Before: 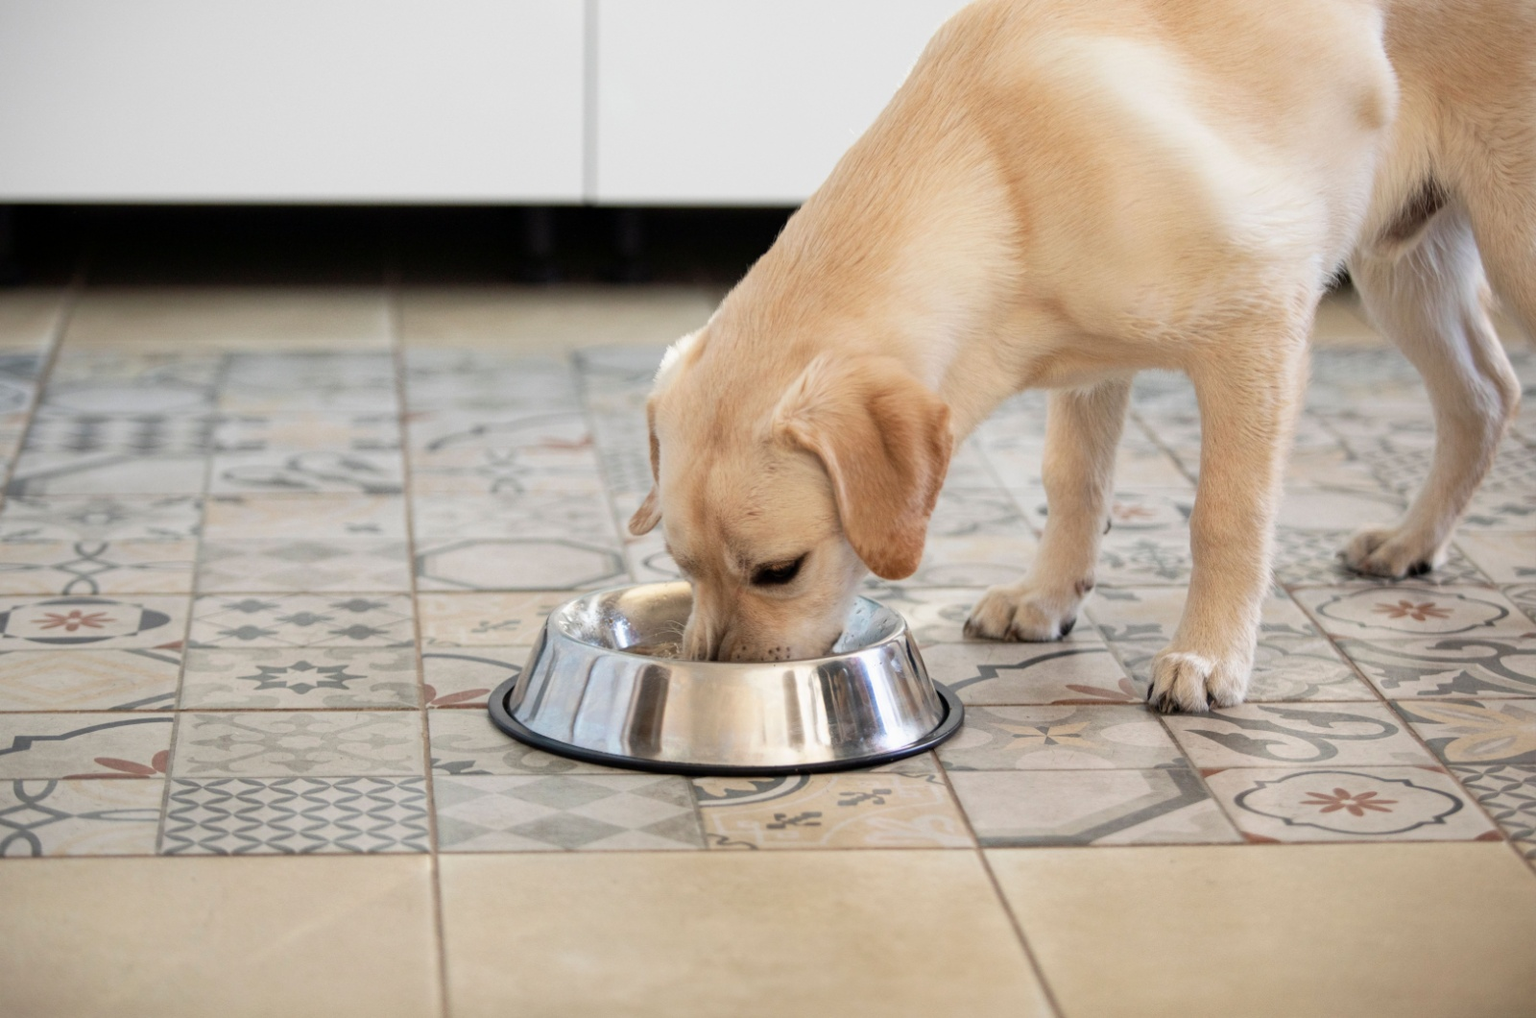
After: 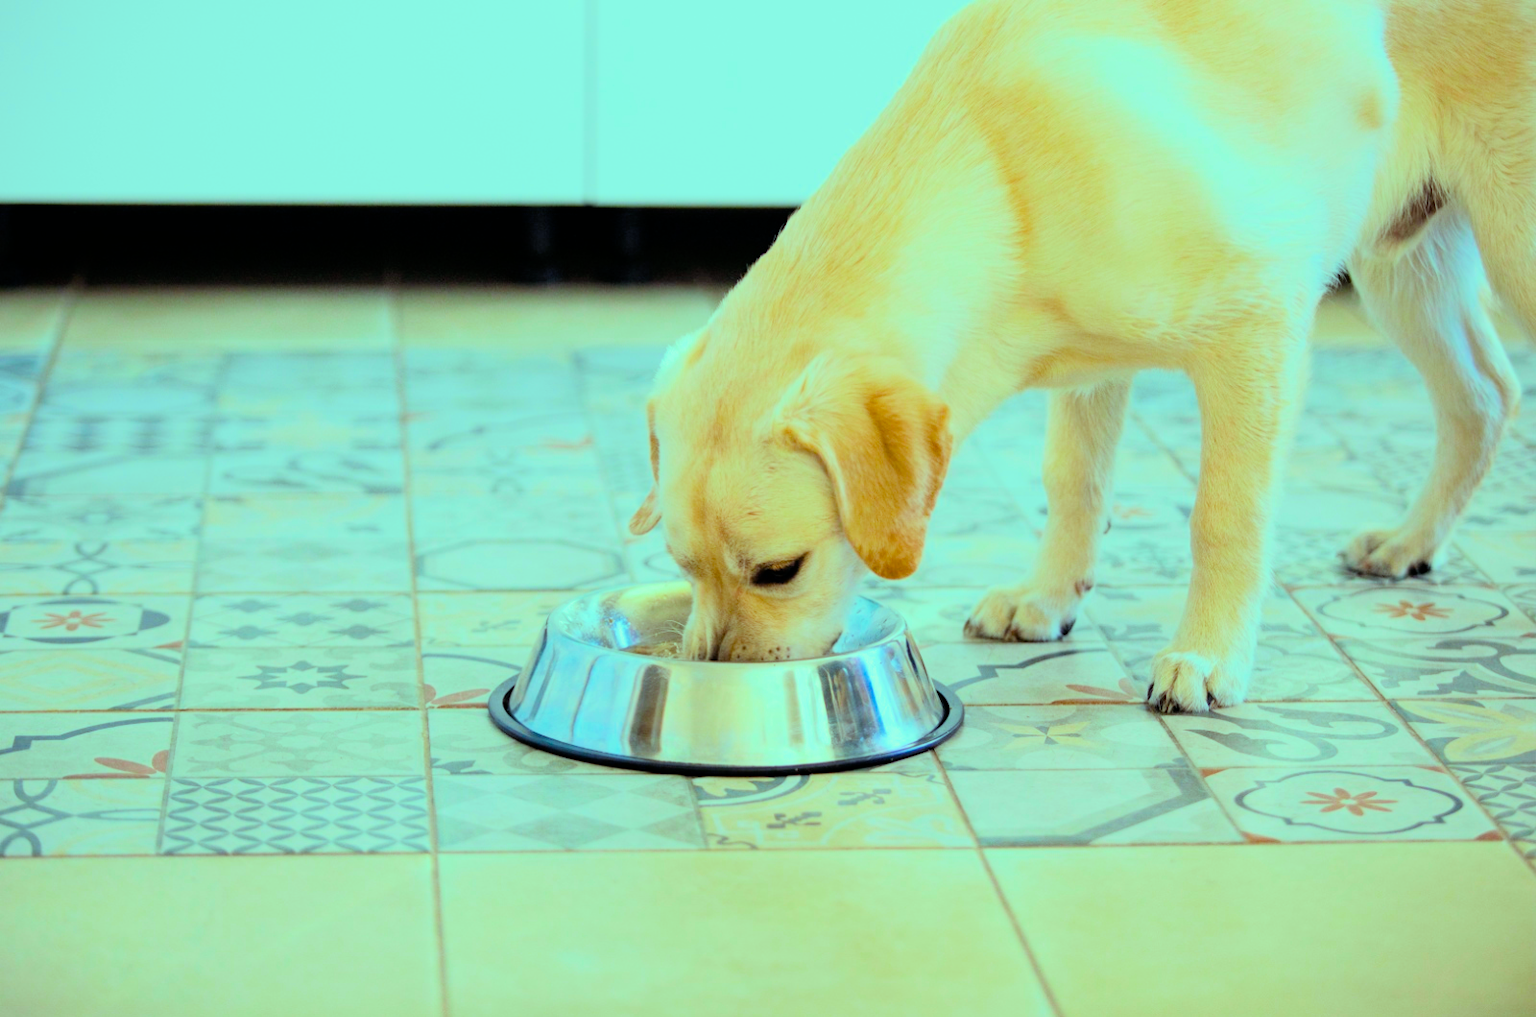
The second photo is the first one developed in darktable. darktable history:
exposure: black level correction 0, exposure 0.95 EV, compensate exposure bias true, compensate highlight preservation false
color balance rgb: linear chroma grading › global chroma 23.15%, perceptual saturation grading › global saturation 28.7%, perceptual saturation grading › mid-tones 12.04%, perceptual saturation grading › shadows 10.19%, global vibrance 22.22%
color balance: mode lift, gamma, gain (sRGB), lift [0.997, 0.979, 1.021, 1.011], gamma [1, 1.084, 0.916, 0.998], gain [1, 0.87, 1.13, 1.101], contrast 4.55%, contrast fulcrum 38.24%, output saturation 104.09%
filmic rgb: black relative exposure -7.15 EV, white relative exposure 5.36 EV, hardness 3.02, color science v6 (2022)
